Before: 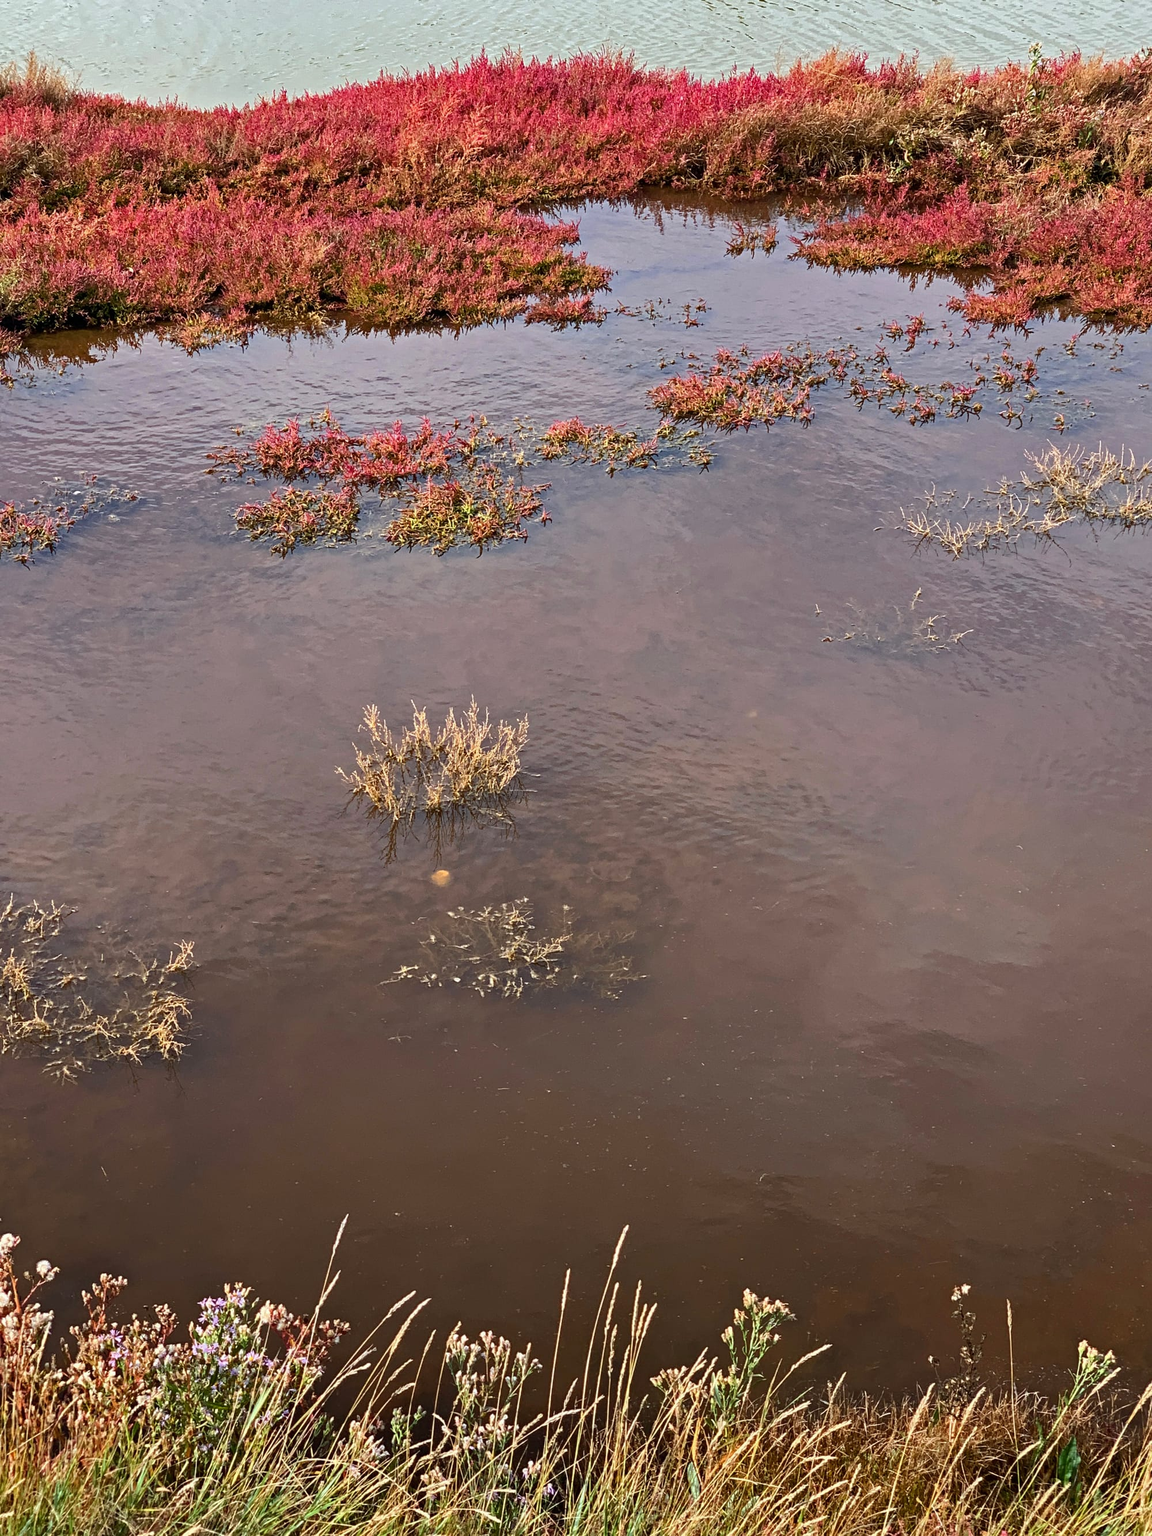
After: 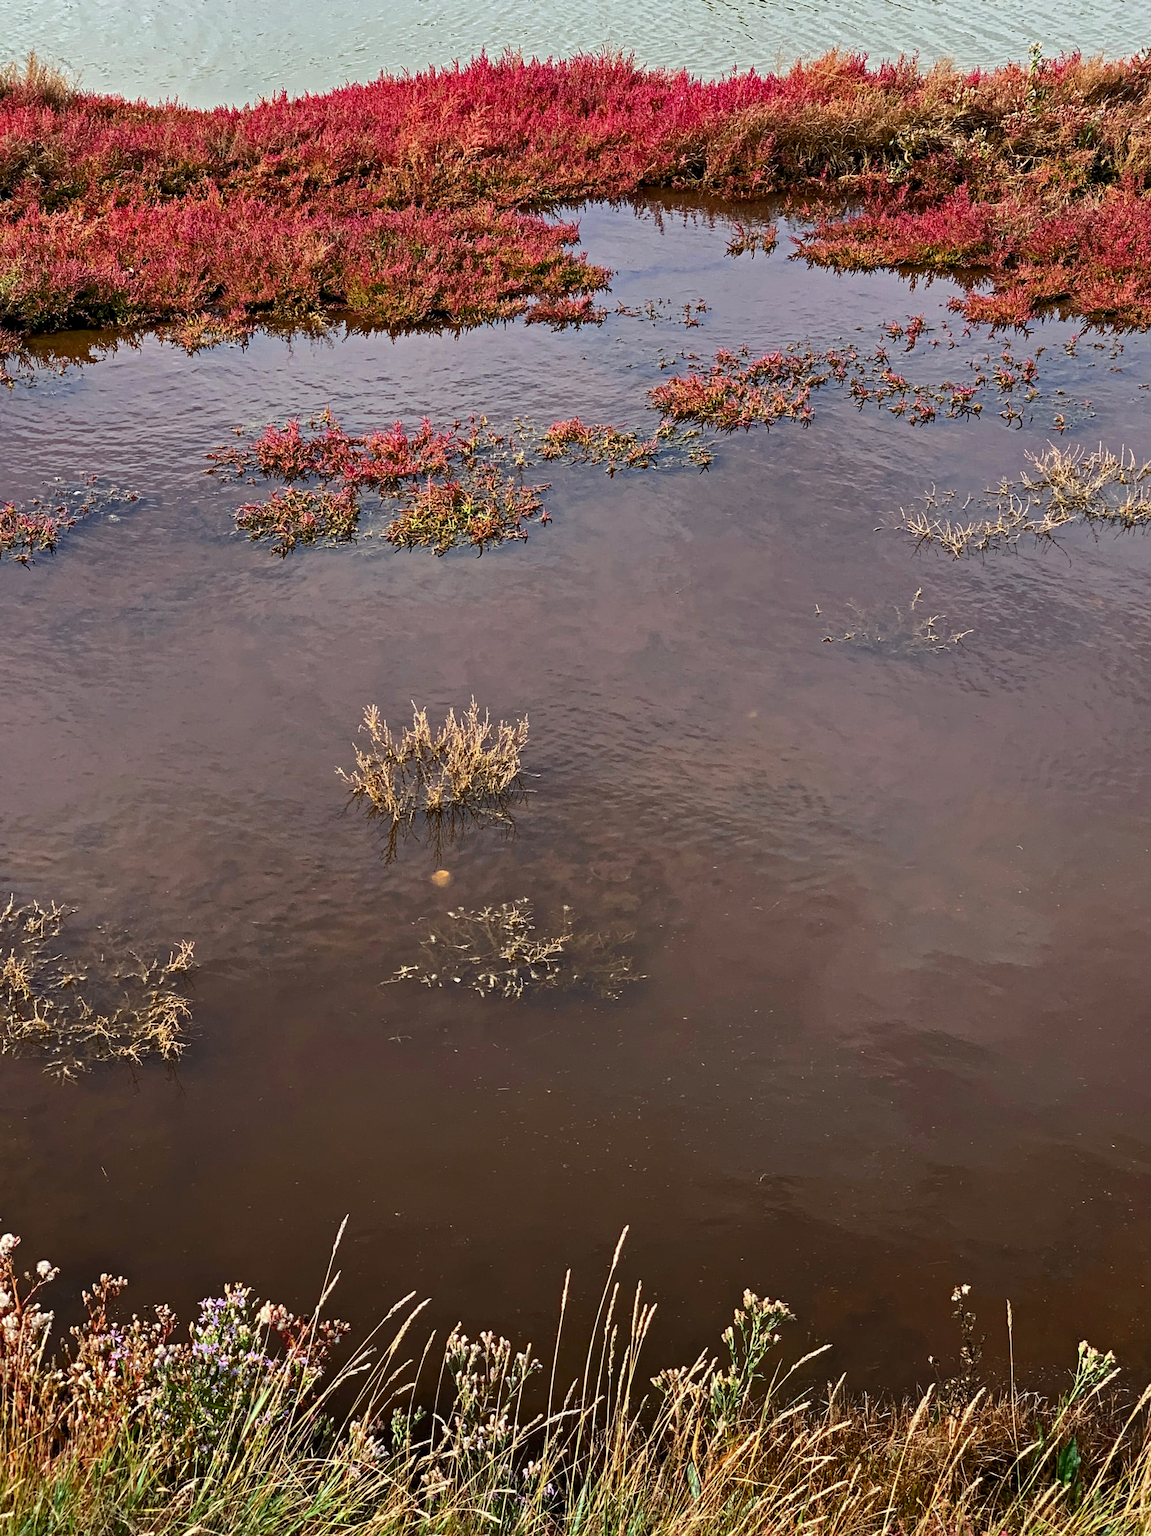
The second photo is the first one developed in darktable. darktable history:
tone equalizer: on, module defaults
contrast brightness saturation: brightness -0.09
levels: levels [0.016, 0.5, 0.996]
